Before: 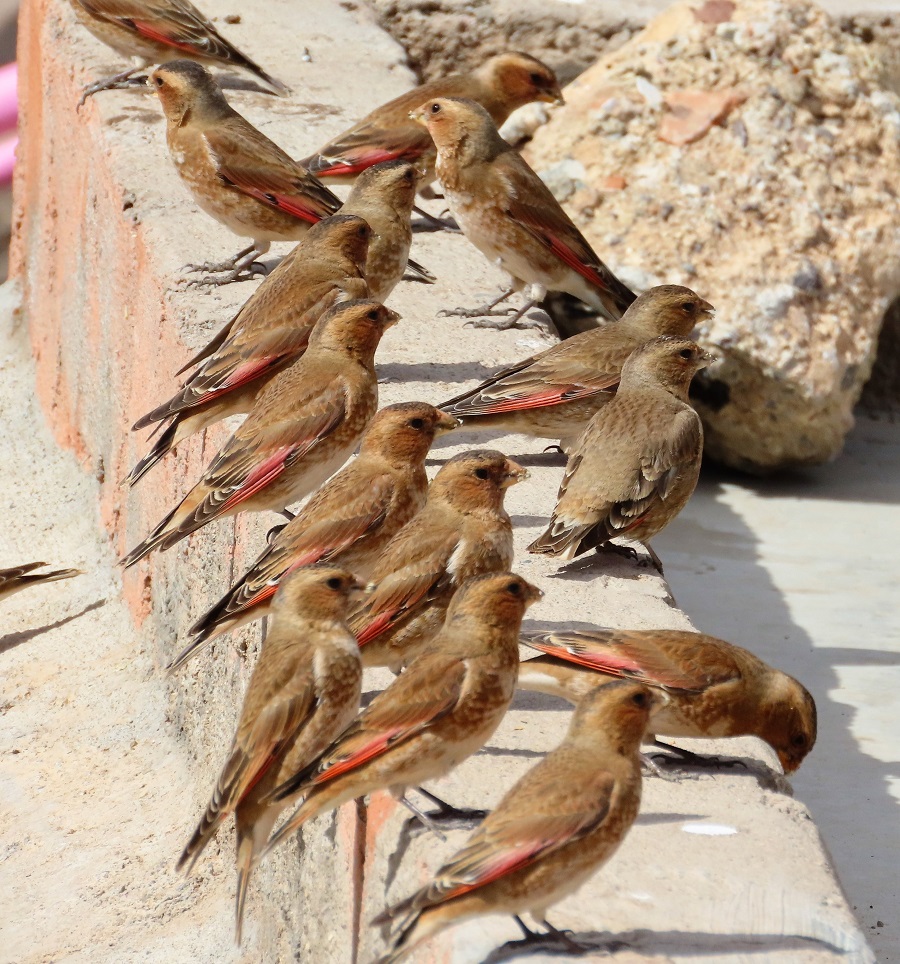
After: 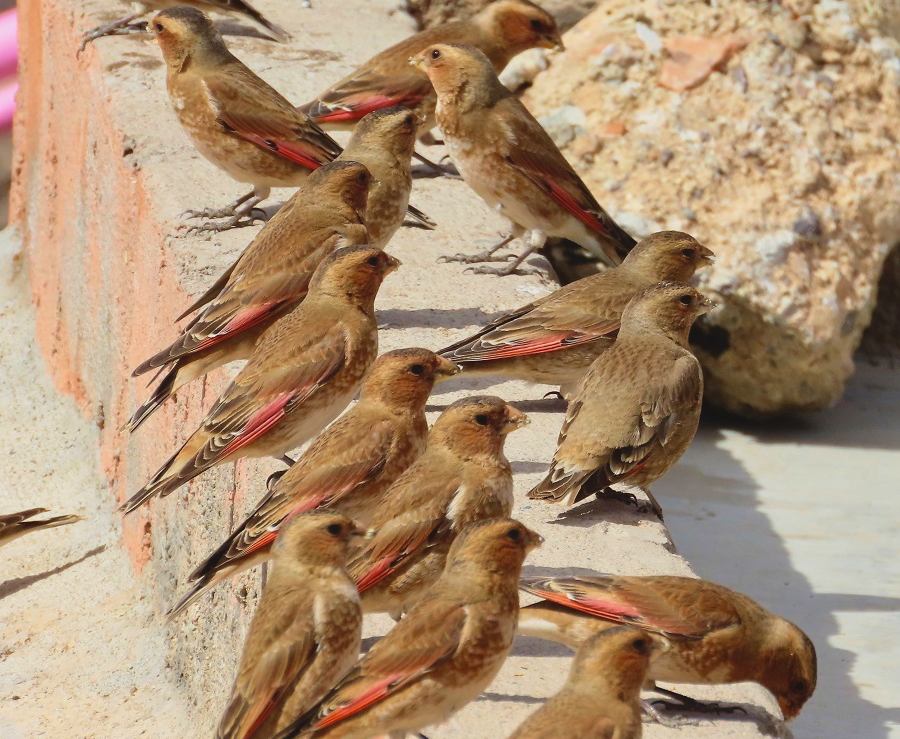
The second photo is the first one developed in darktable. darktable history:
exposure: compensate highlight preservation false
crop: top 5.667%, bottom 17.637%
contrast brightness saturation: contrast -0.11
velvia: on, module defaults
